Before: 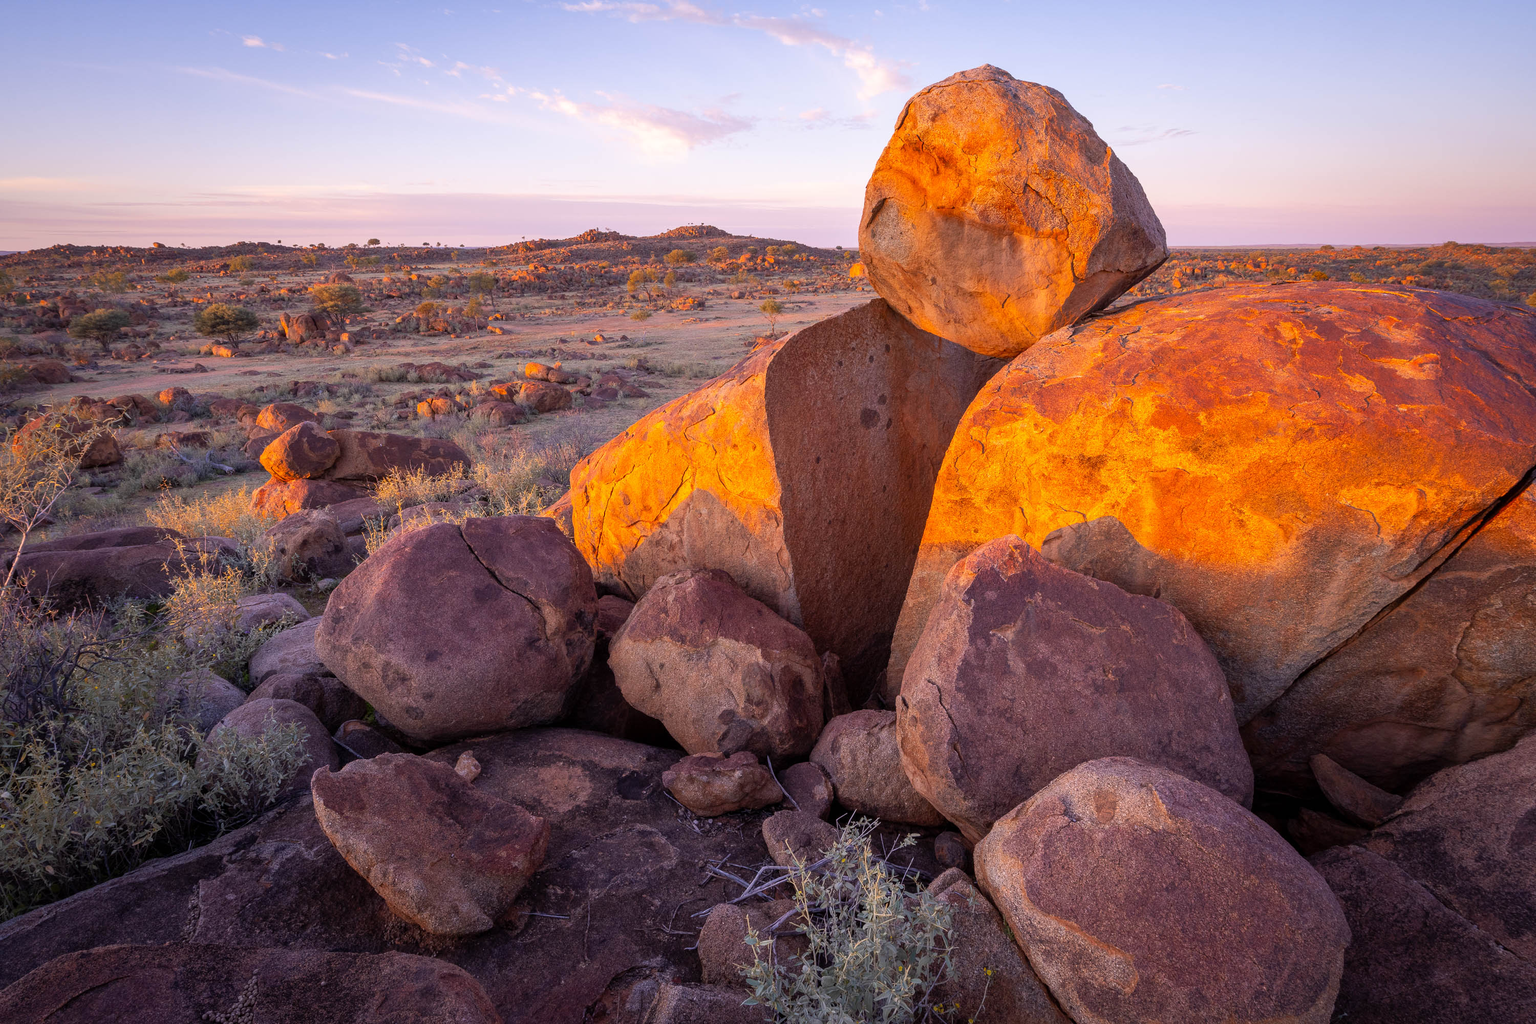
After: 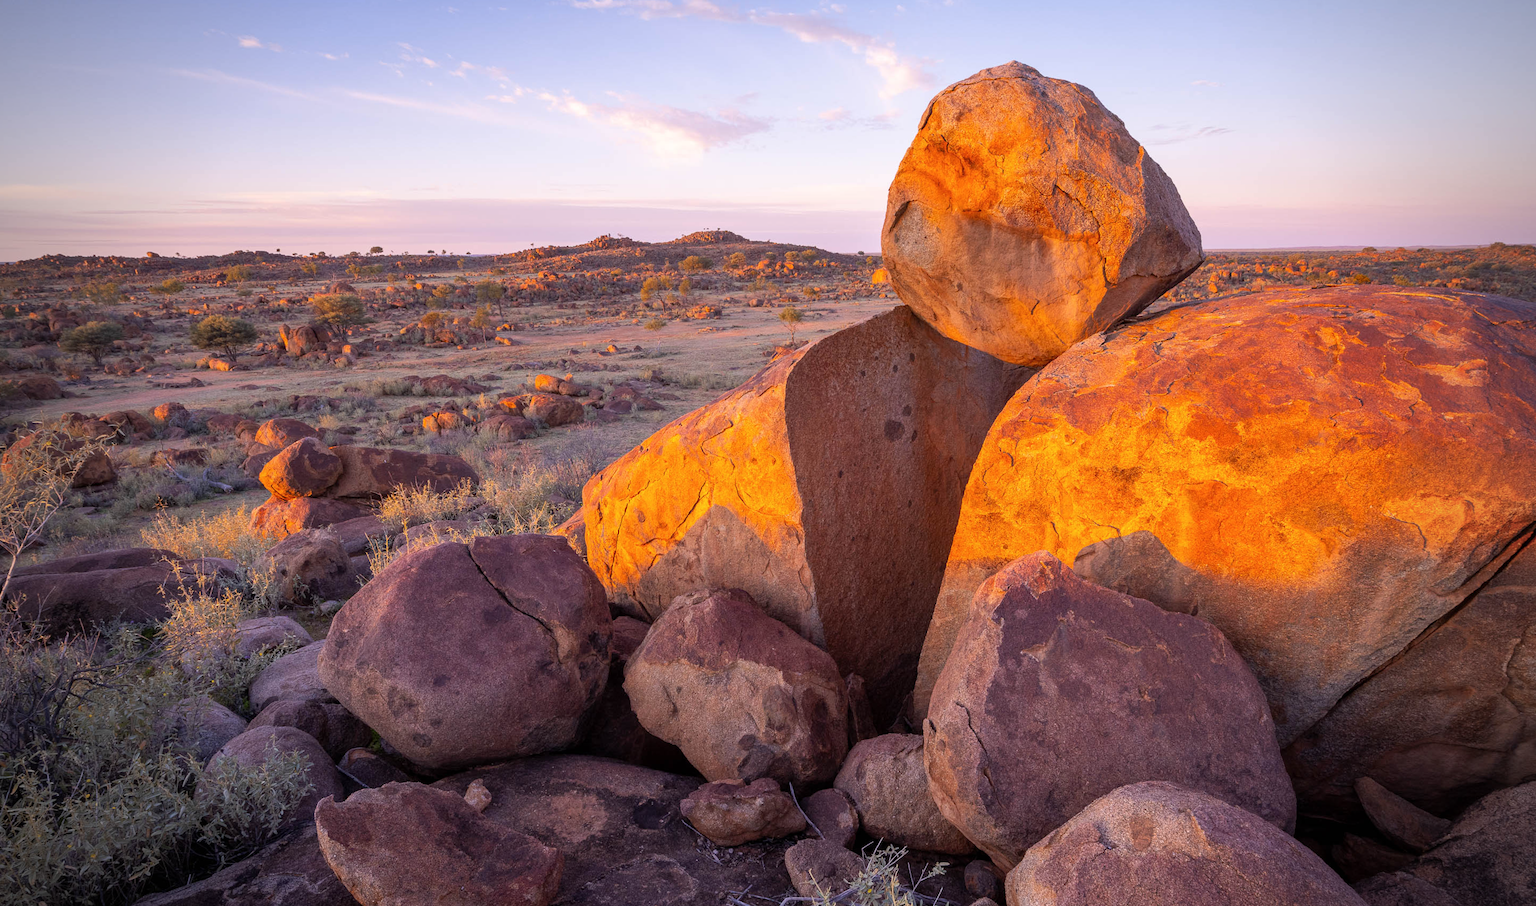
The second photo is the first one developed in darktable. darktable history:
tone equalizer: on, module defaults
crop and rotate: angle 0.361°, left 0.259%, right 2.774%, bottom 14.157%
vignetting: fall-off radius 61.22%, unbound false
contrast brightness saturation: saturation -0.025
